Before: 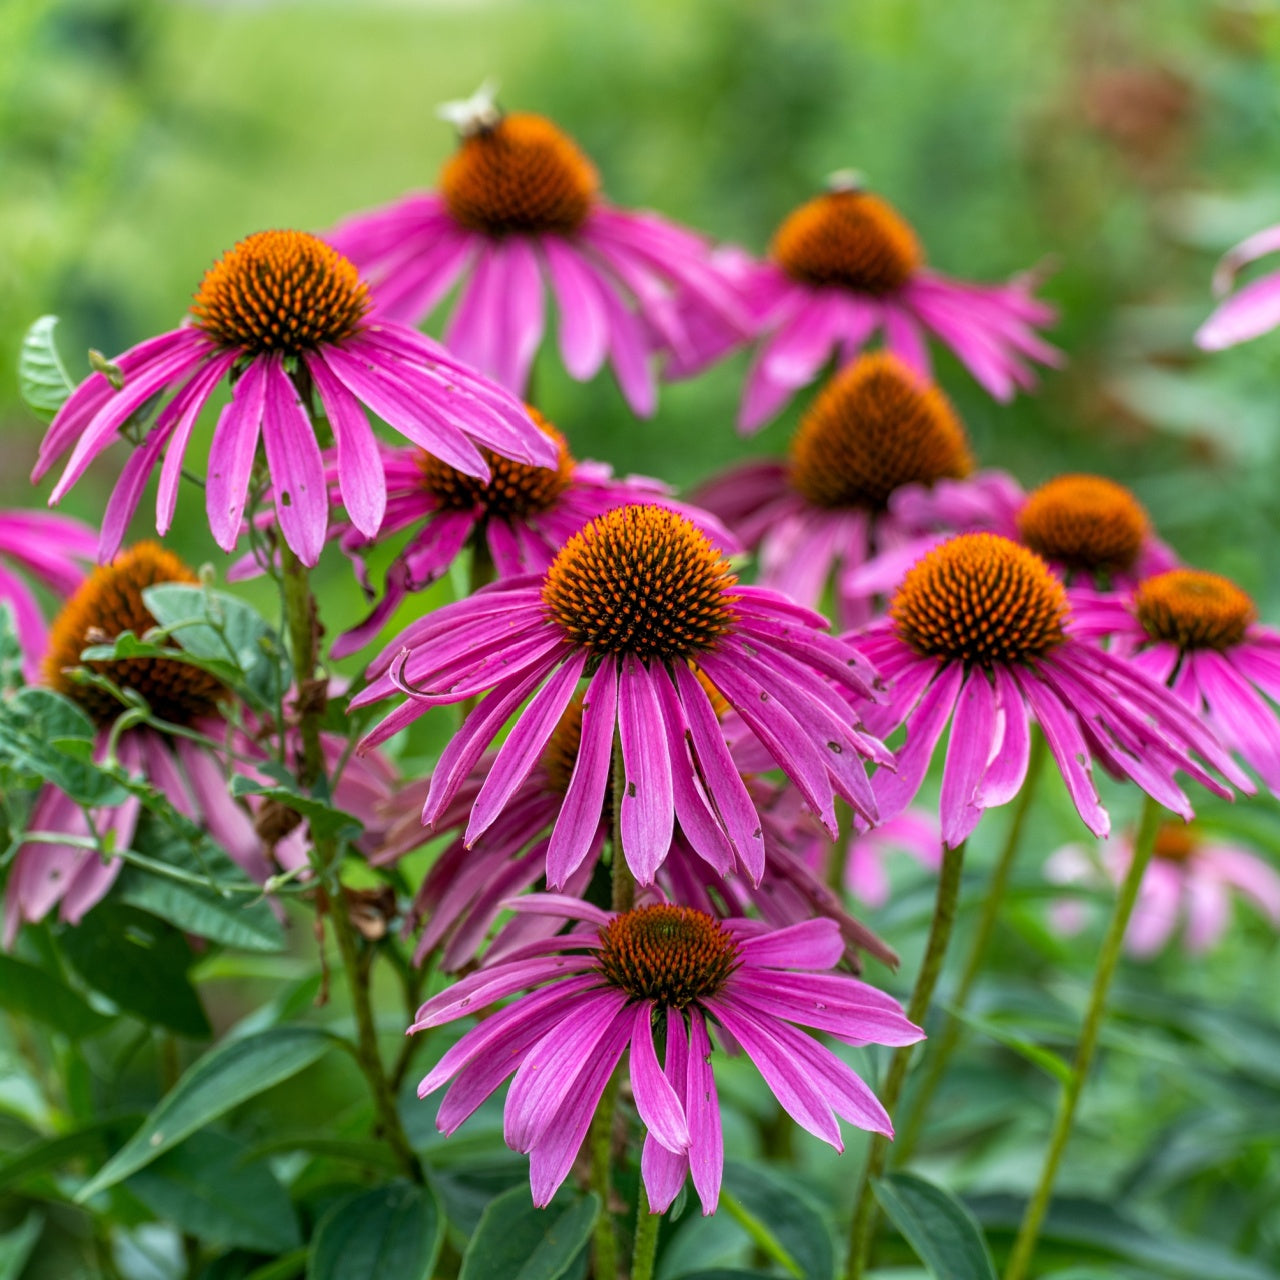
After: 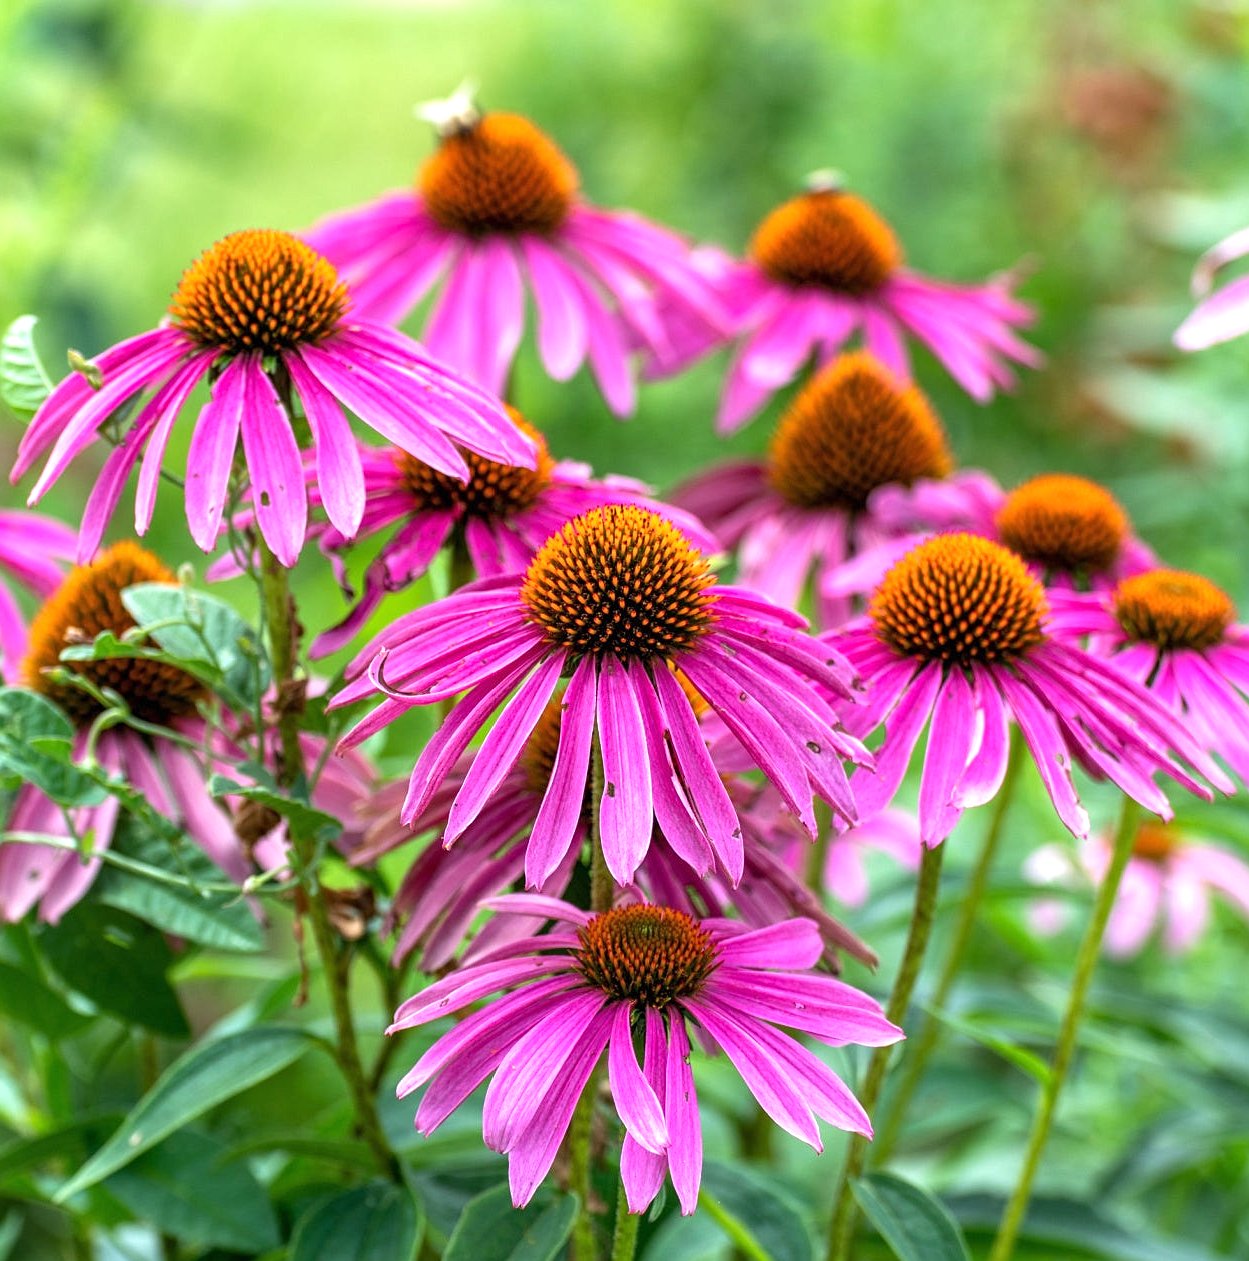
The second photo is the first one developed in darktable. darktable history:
sharpen: radius 1.323, amount 0.3, threshold 0.049
crop and rotate: left 1.716%, right 0.674%, bottom 1.409%
exposure: black level correction 0, exposure 0.7 EV, compensate exposure bias true, compensate highlight preservation false
